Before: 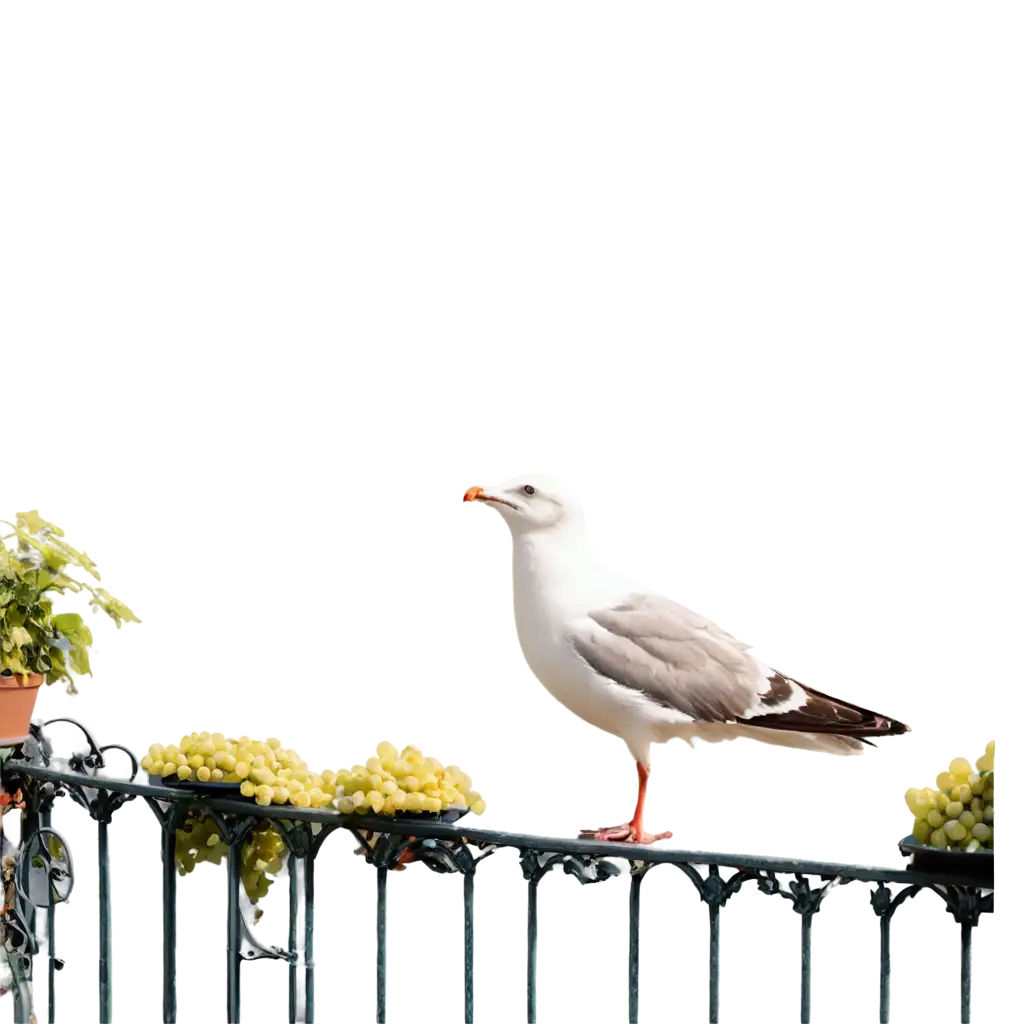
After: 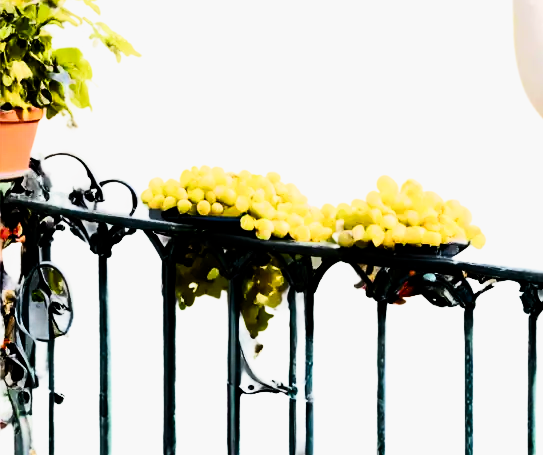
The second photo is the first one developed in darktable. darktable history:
filmic rgb: black relative exposure -7.49 EV, white relative exposure 5 EV, threshold 3 EV, hardness 3.33, contrast 1.298, color science v4 (2020), enable highlight reconstruction true
crop and rotate: top 55.34%, right 46.884%, bottom 0.182%
color balance rgb: global offset › luminance -0.489%, perceptual saturation grading › global saturation 30.035%, global vibrance 14.723%
contrast brightness saturation: contrast 0.413, brightness 0.097, saturation 0.212
